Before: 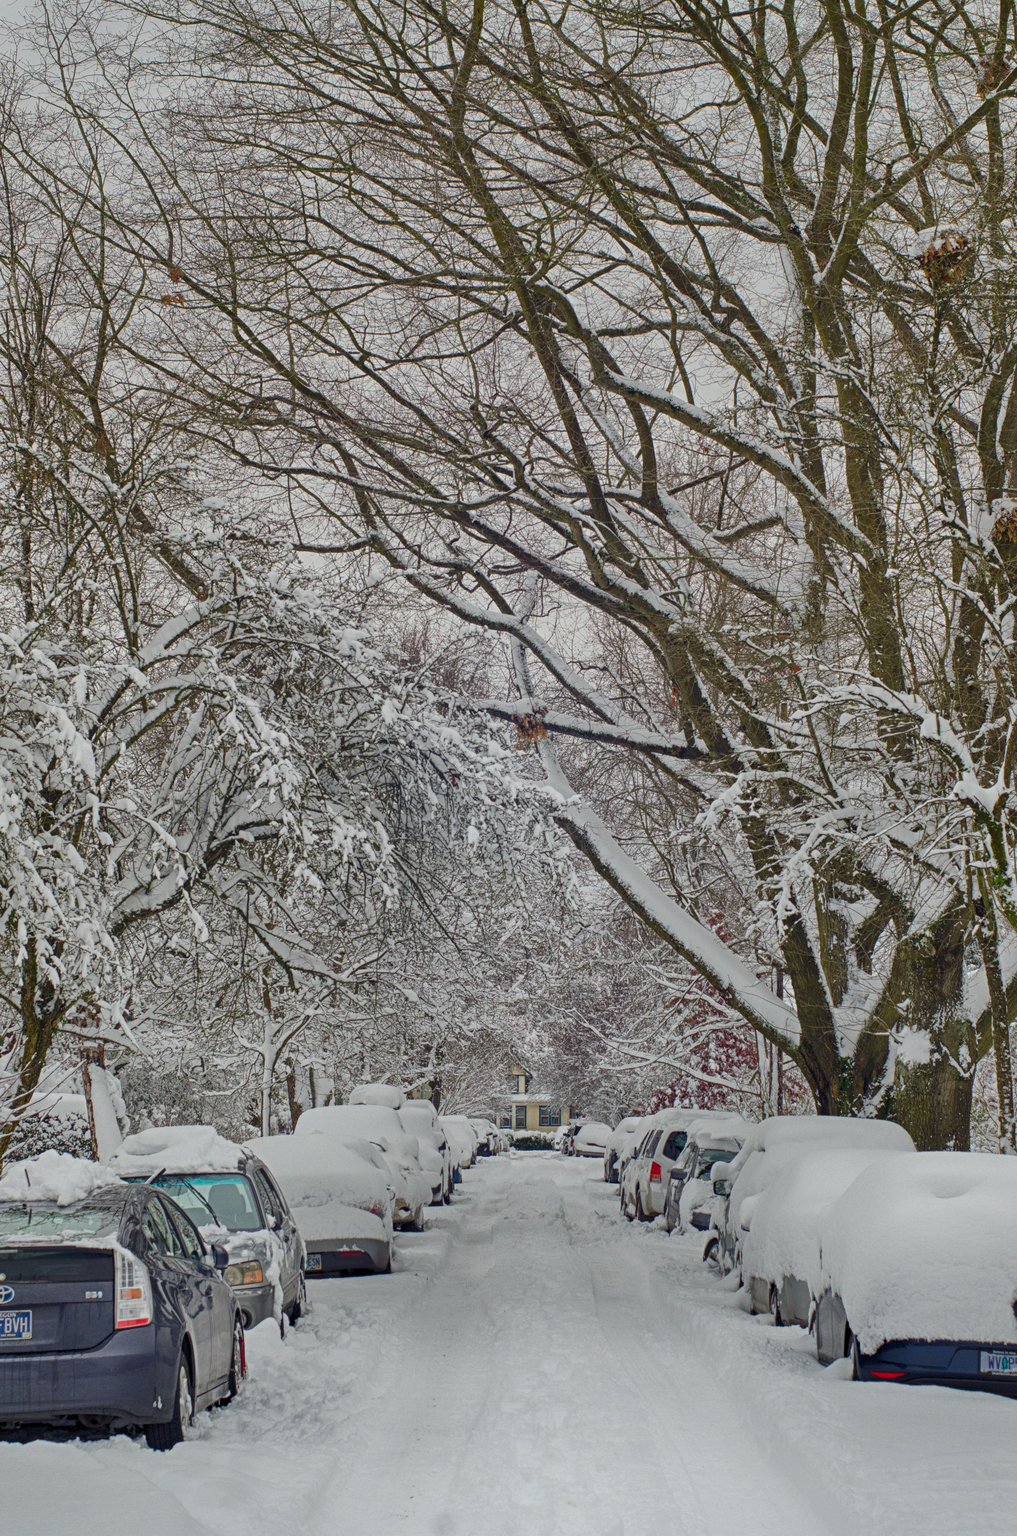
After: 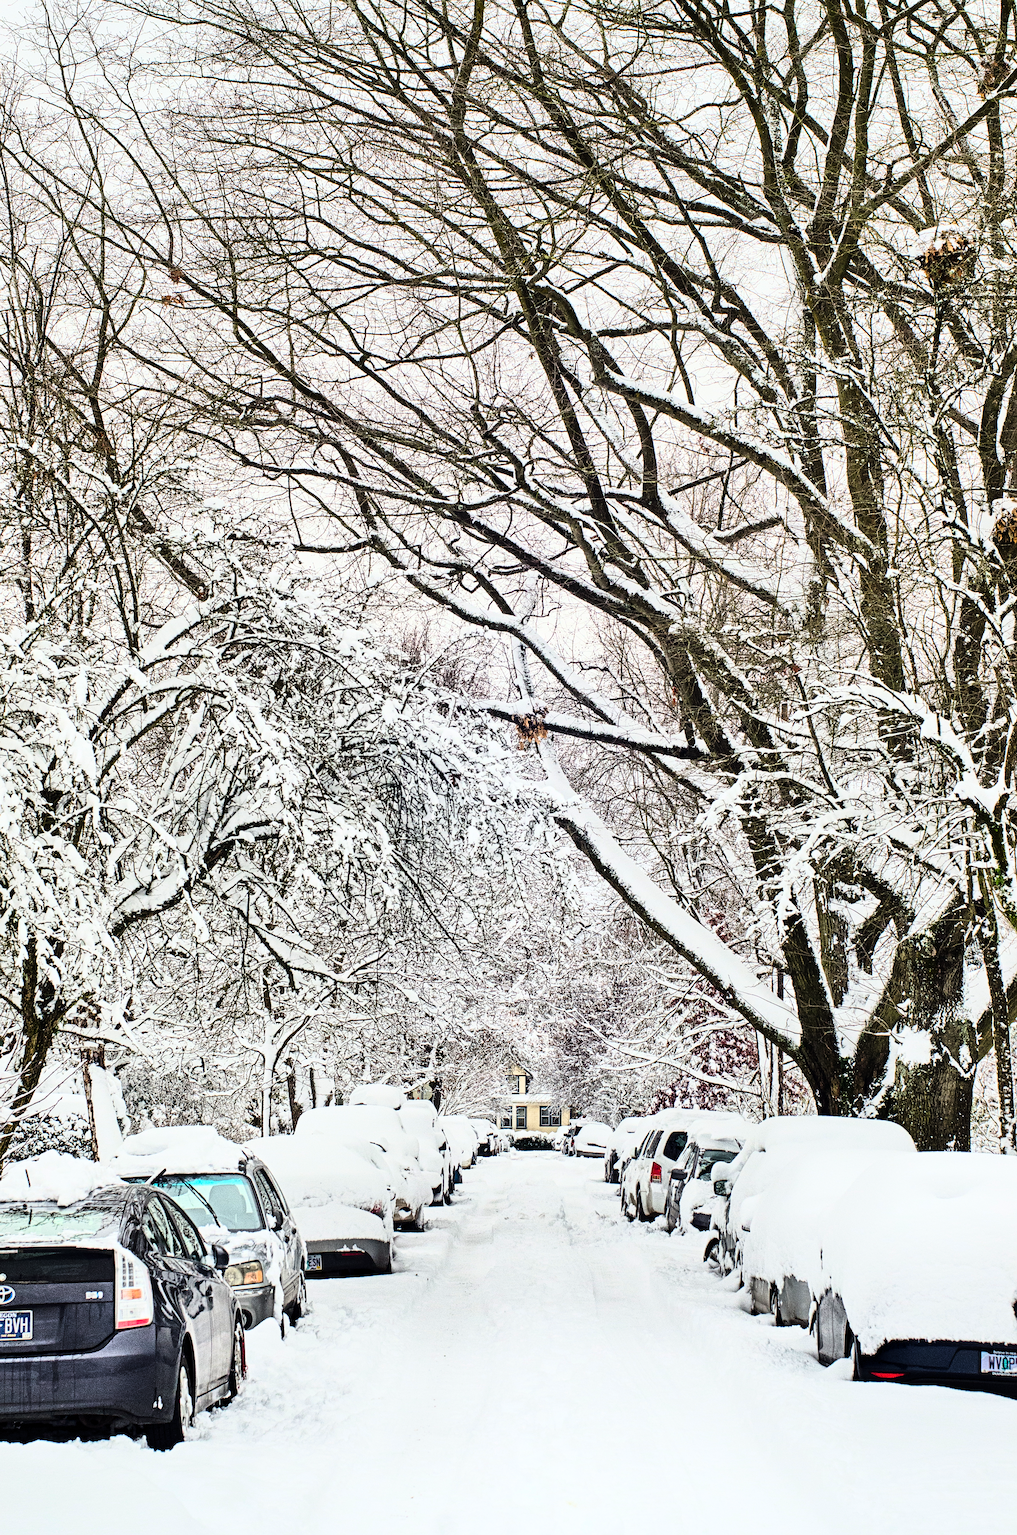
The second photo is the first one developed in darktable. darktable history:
tone equalizer: -8 EV -0.417 EV, -7 EV -0.389 EV, -6 EV -0.333 EV, -5 EV -0.222 EV, -3 EV 0.222 EV, -2 EV 0.333 EV, -1 EV 0.389 EV, +0 EV 0.417 EV, edges refinement/feathering 500, mask exposure compensation -1.57 EV, preserve details no
rgb curve: curves: ch0 [(0, 0) (0.21, 0.15) (0.24, 0.21) (0.5, 0.75) (0.75, 0.96) (0.89, 0.99) (1, 1)]; ch1 [(0, 0.02) (0.21, 0.13) (0.25, 0.2) (0.5, 0.67) (0.75, 0.9) (0.89, 0.97) (1, 1)]; ch2 [(0, 0.02) (0.21, 0.13) (0.25, 0.2) (0.5, 0.67) (0.75, 0.9) (0.89, 0.97) (1, 1)], compensate middle gray true
sharpen: on, module defaults
